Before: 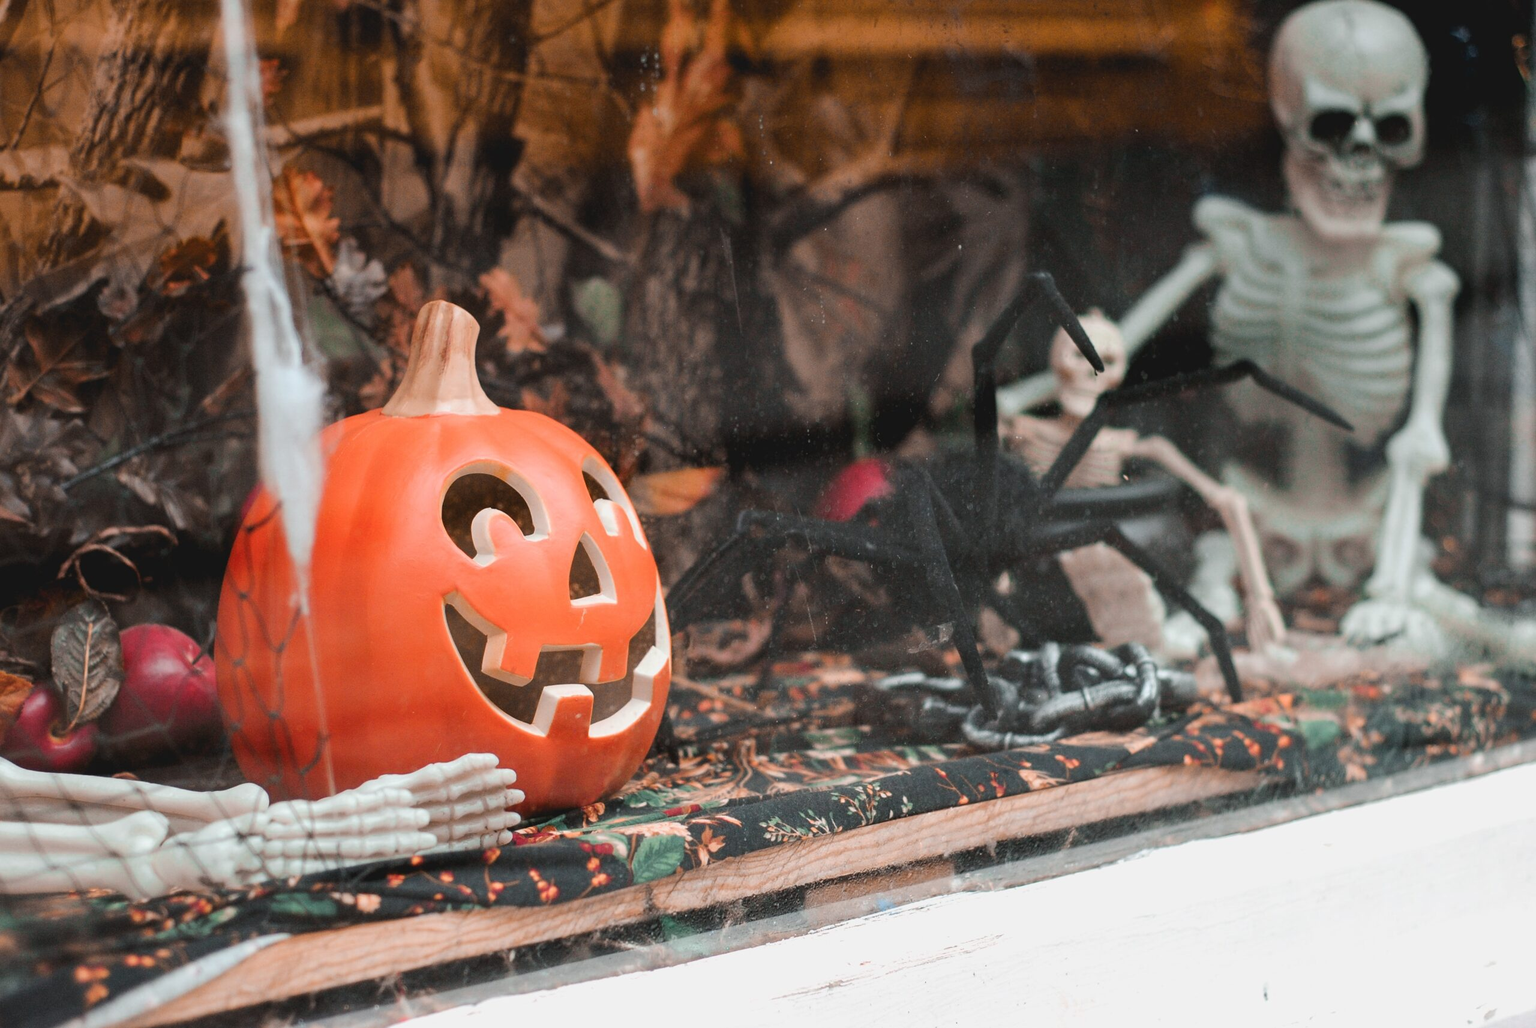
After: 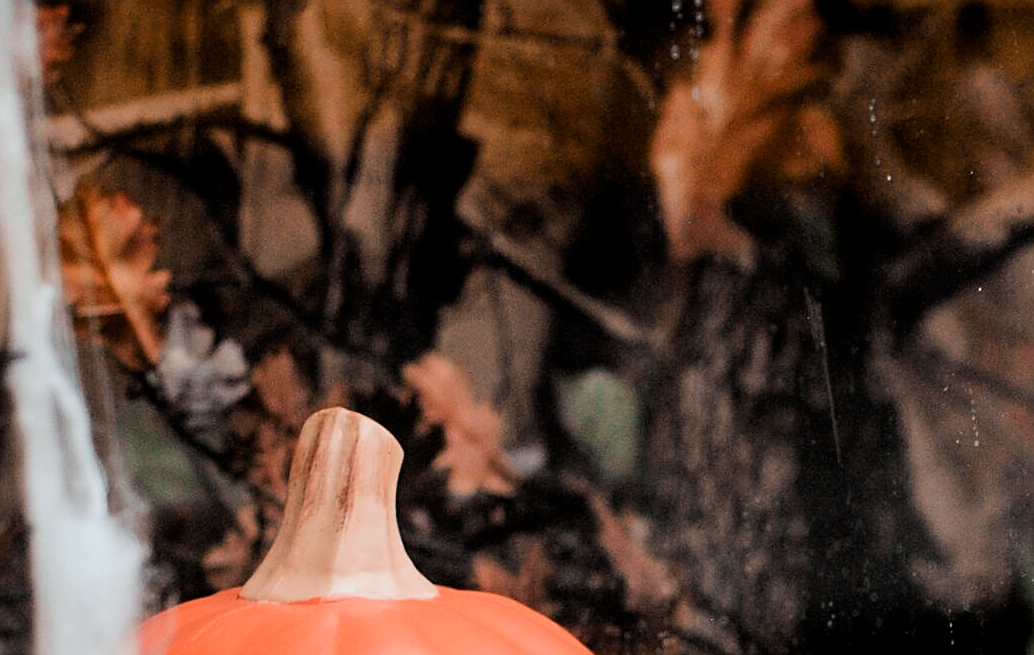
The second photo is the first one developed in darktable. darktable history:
crop: left 15.487%, top 5.436%, right 44.091%, bottom 56.294%
sharpen: on, module defaults
exposure: black level correction 0.005, exposure 0.001 EV, compensate exposure bias true, compensate highlight preservation false
filmic rgb: middle gray luminance 9.73%, black relative exposure -8.58 EV, white relative exposure 3.31 EV, target black luminance 0%, hardness 5.2, latitude 44.61%, contrast 1.305, highlights saturation mix 5.69%, shadows ↔ highlights balance 24.72%, contrast in shadows safe
